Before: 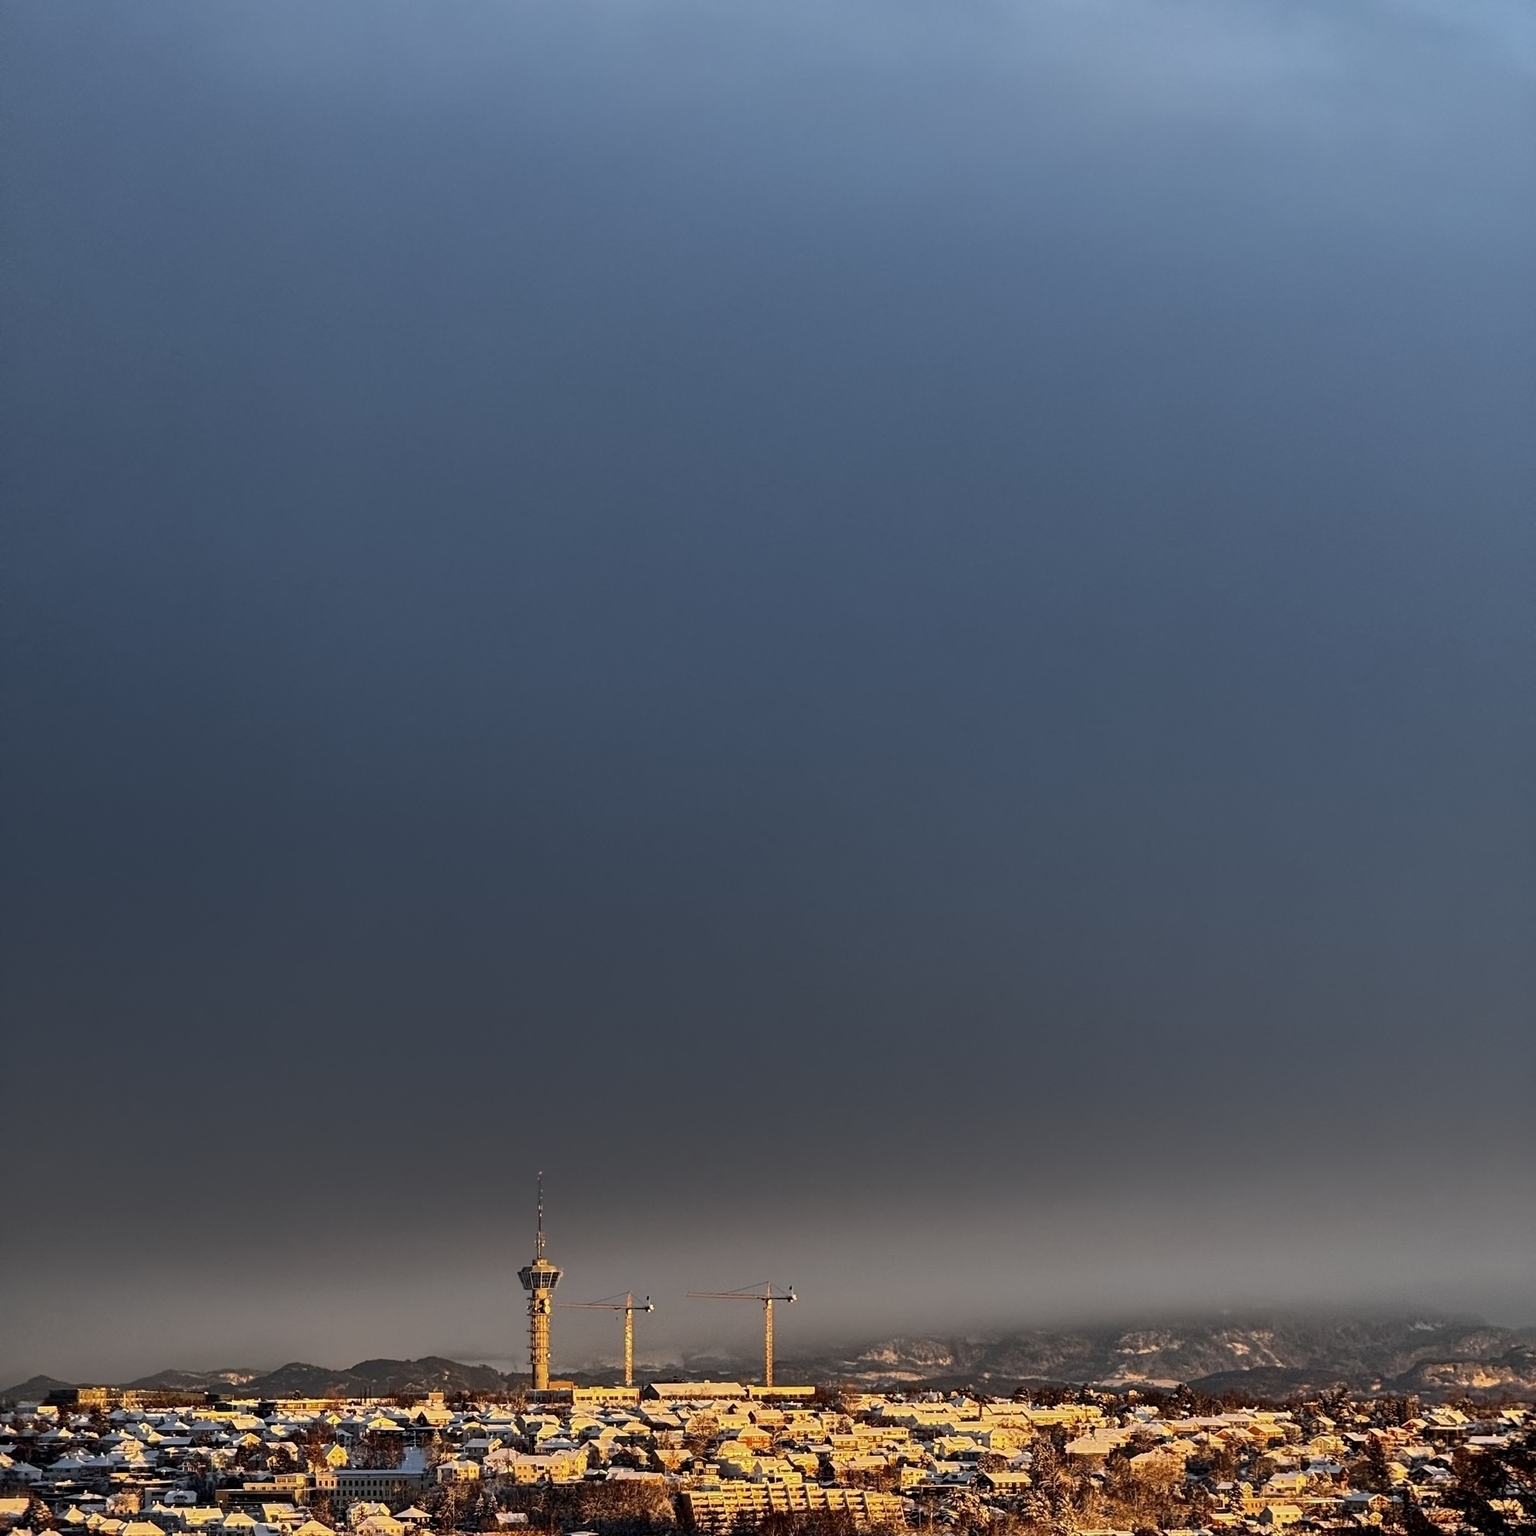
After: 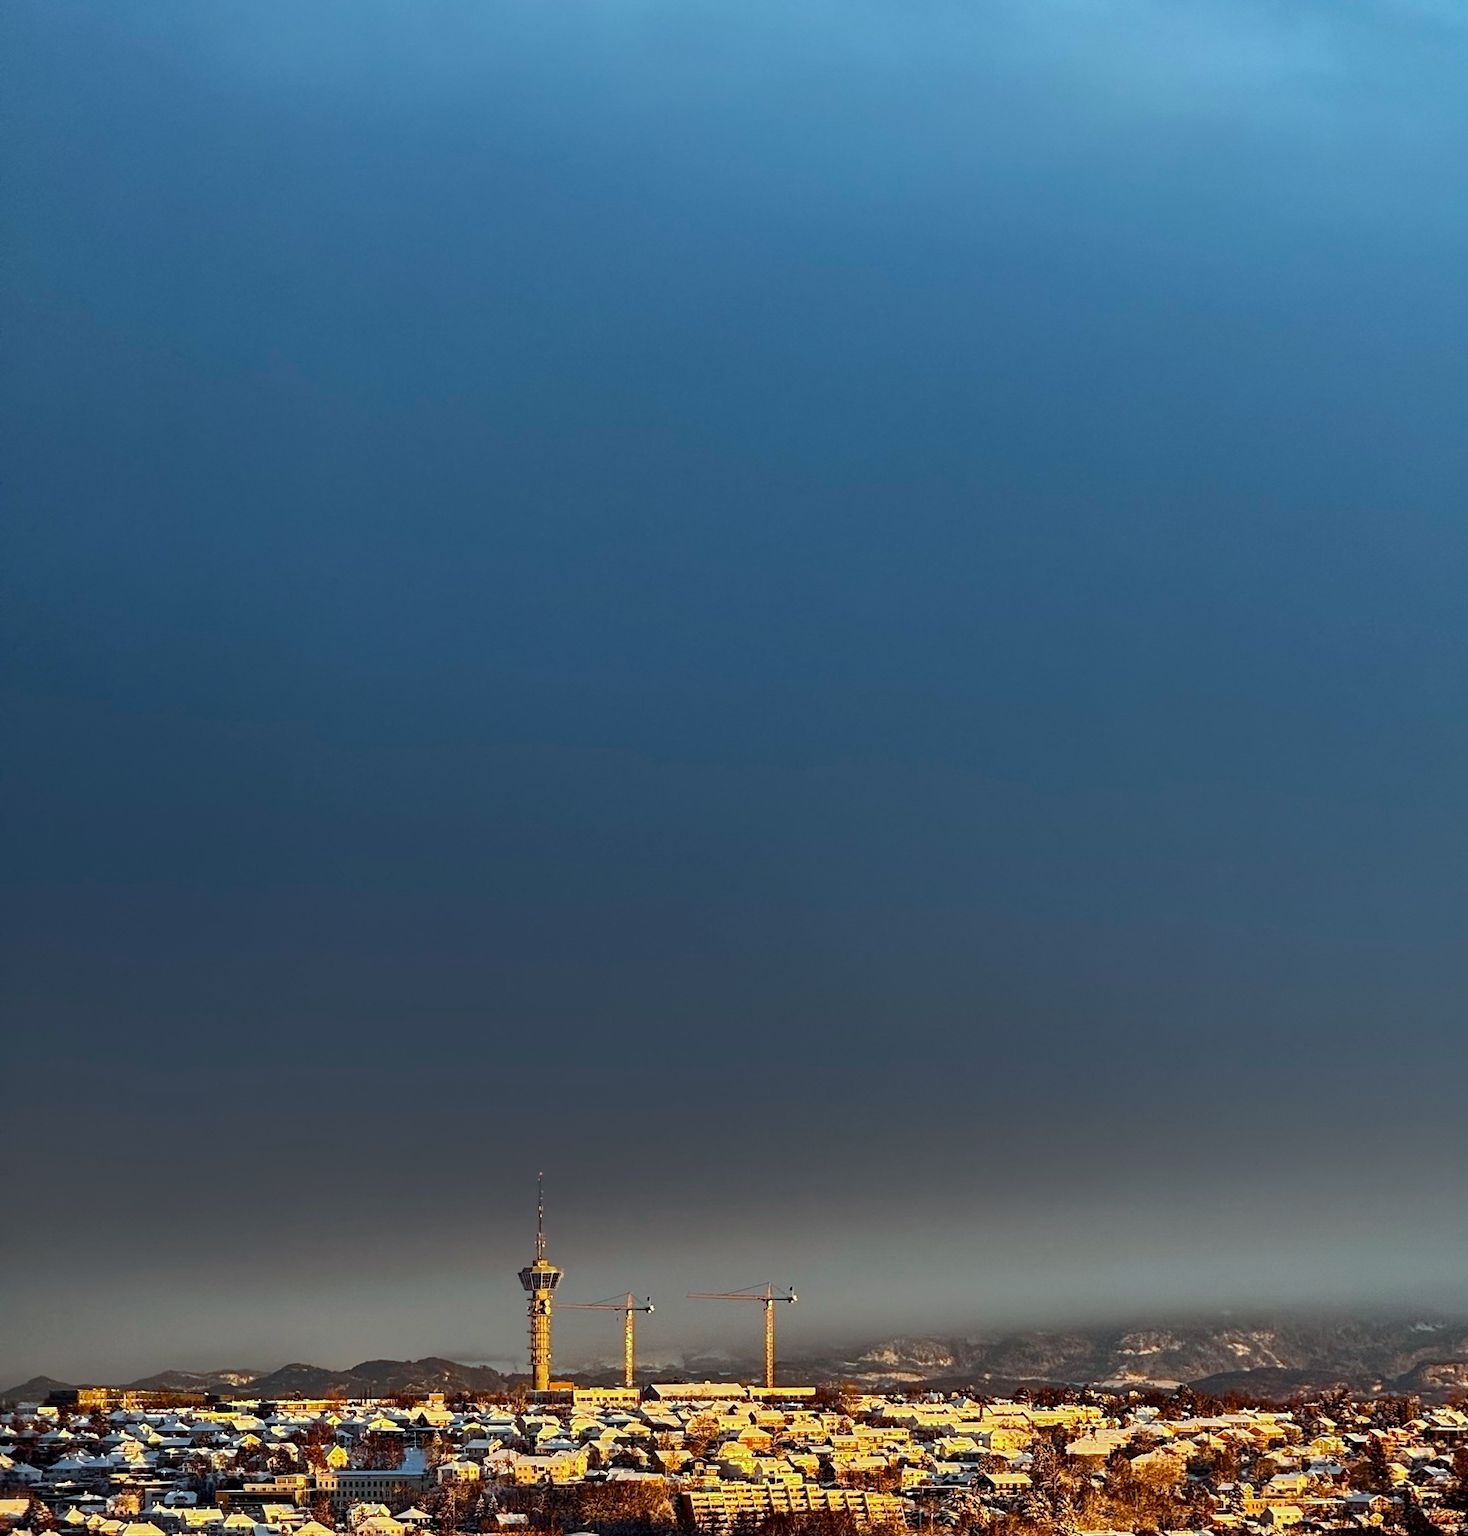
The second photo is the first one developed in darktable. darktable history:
crop: right 4.406%, bottom 0.047%
color balance rgb: highlights gain › luminance 15.495%, highlights gain › chroma 3.936%, highlights gain › hue 206.2°, perceptual saturation grading › global saturation 25.172%, perceptual saturation grading › highlights -28.632%, perceptual saturation grading › shadows 33.202%
